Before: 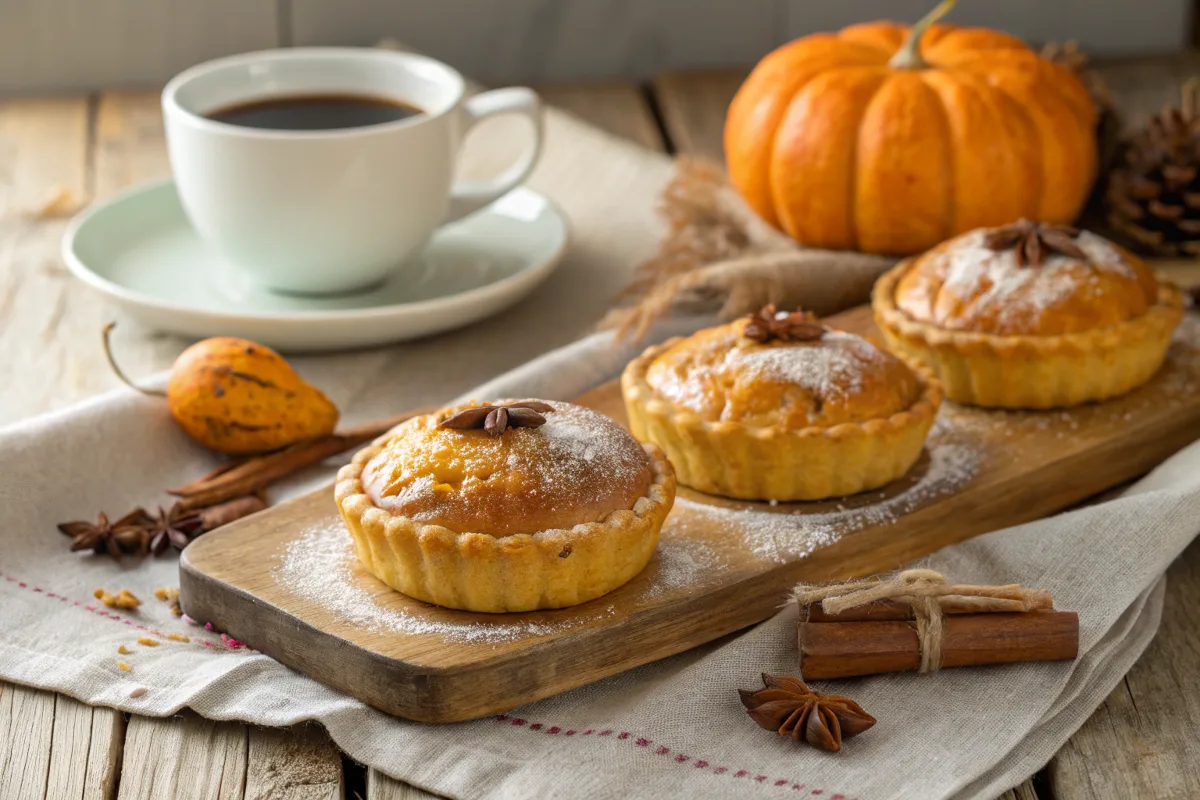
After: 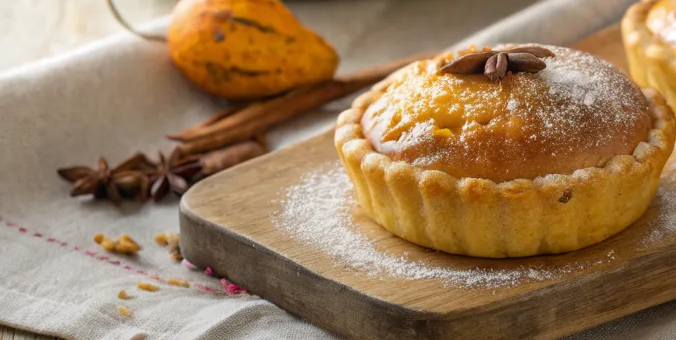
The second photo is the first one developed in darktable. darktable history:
graduated density: rotation -180°, offset 27.42
crop: top 44.483%, right 43.593%, bottom 12.892%
